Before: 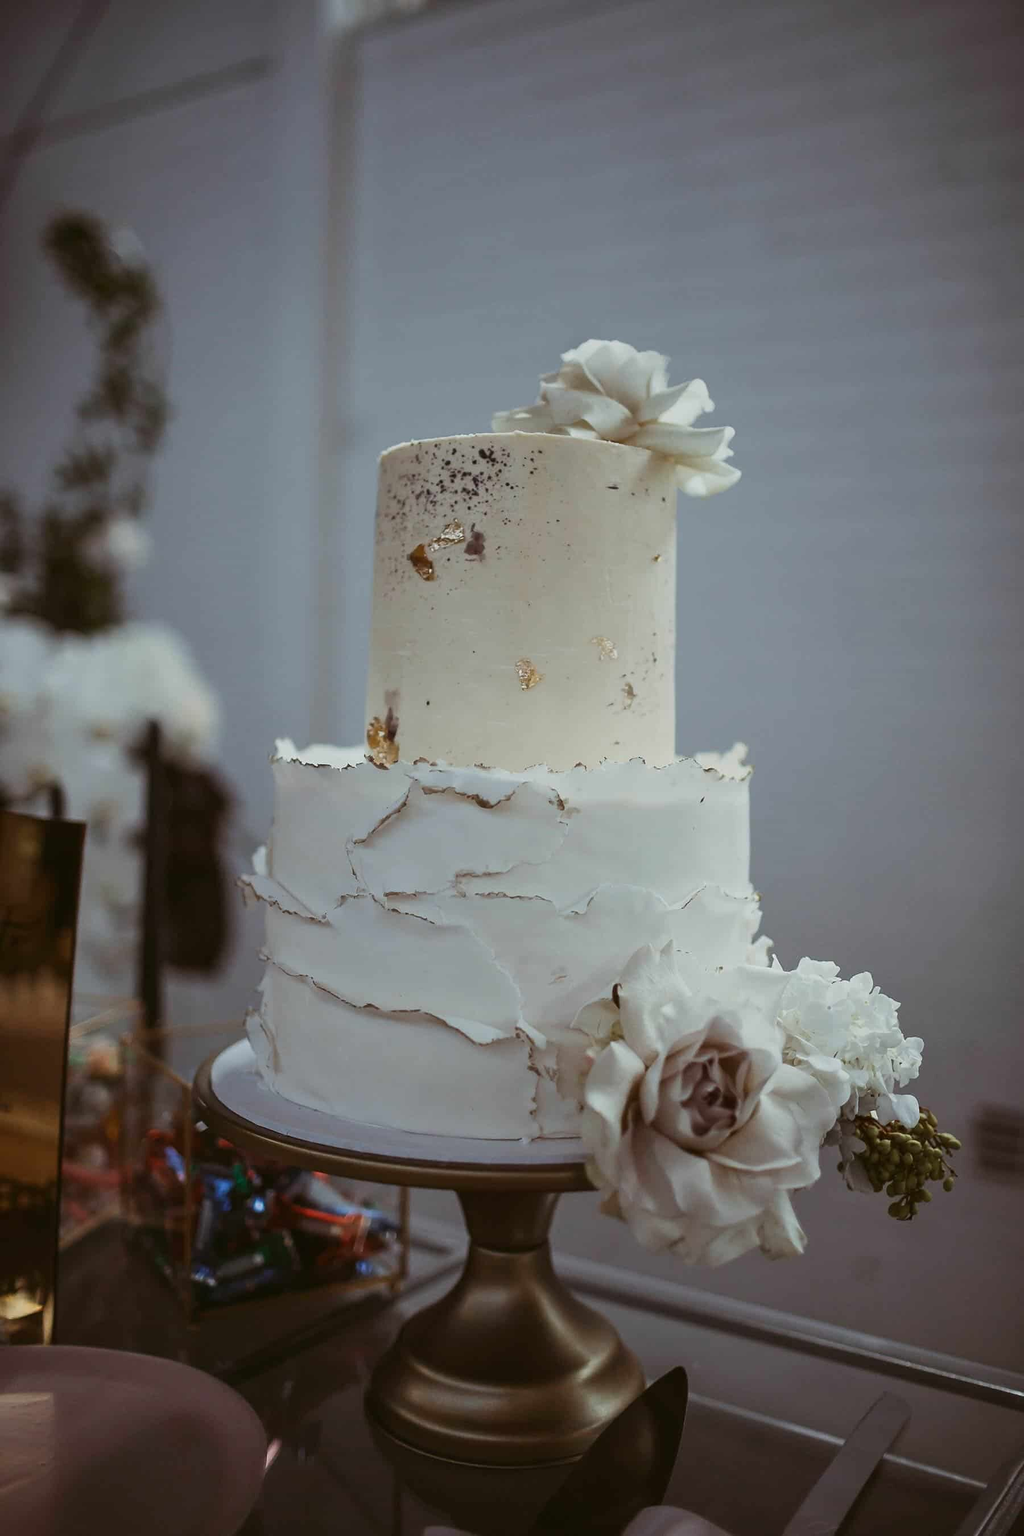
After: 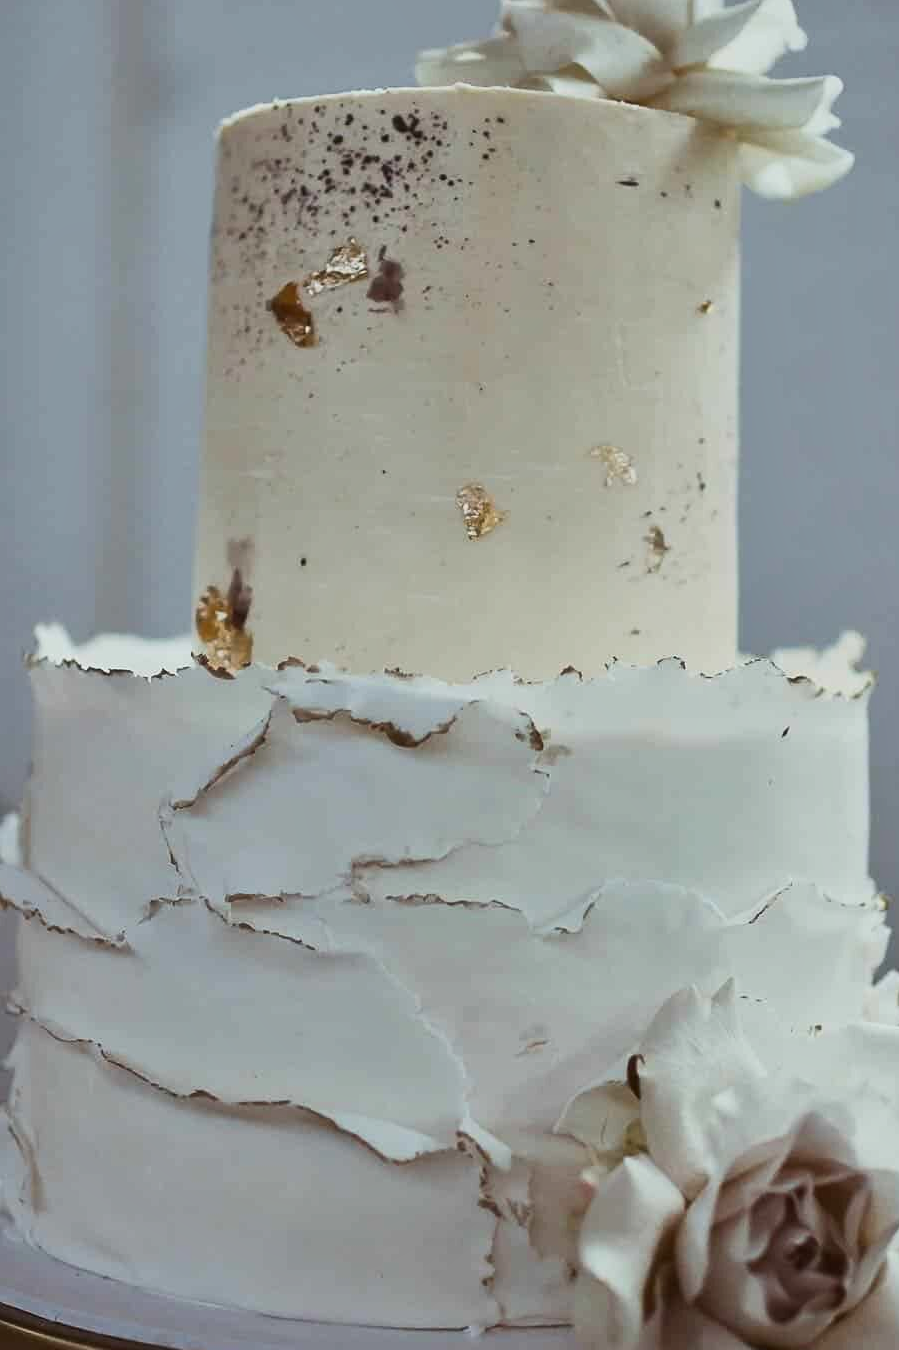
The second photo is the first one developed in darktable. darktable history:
crop: left 25%, top 25%, right 25%, bottom 25%
shadows and highlights: white point adjustment 0.05, highlights color adjustment 55.9%, soften with gaussian
tone curve: curves: ch0 [(0.016, 0.023) (0.248, 0.252) (0.732, 0.797) (1, 1)], color space Lab, linked channels, preserve colors none
bloom: size 13.65%, threshold 98.39%, strength 4.82%
